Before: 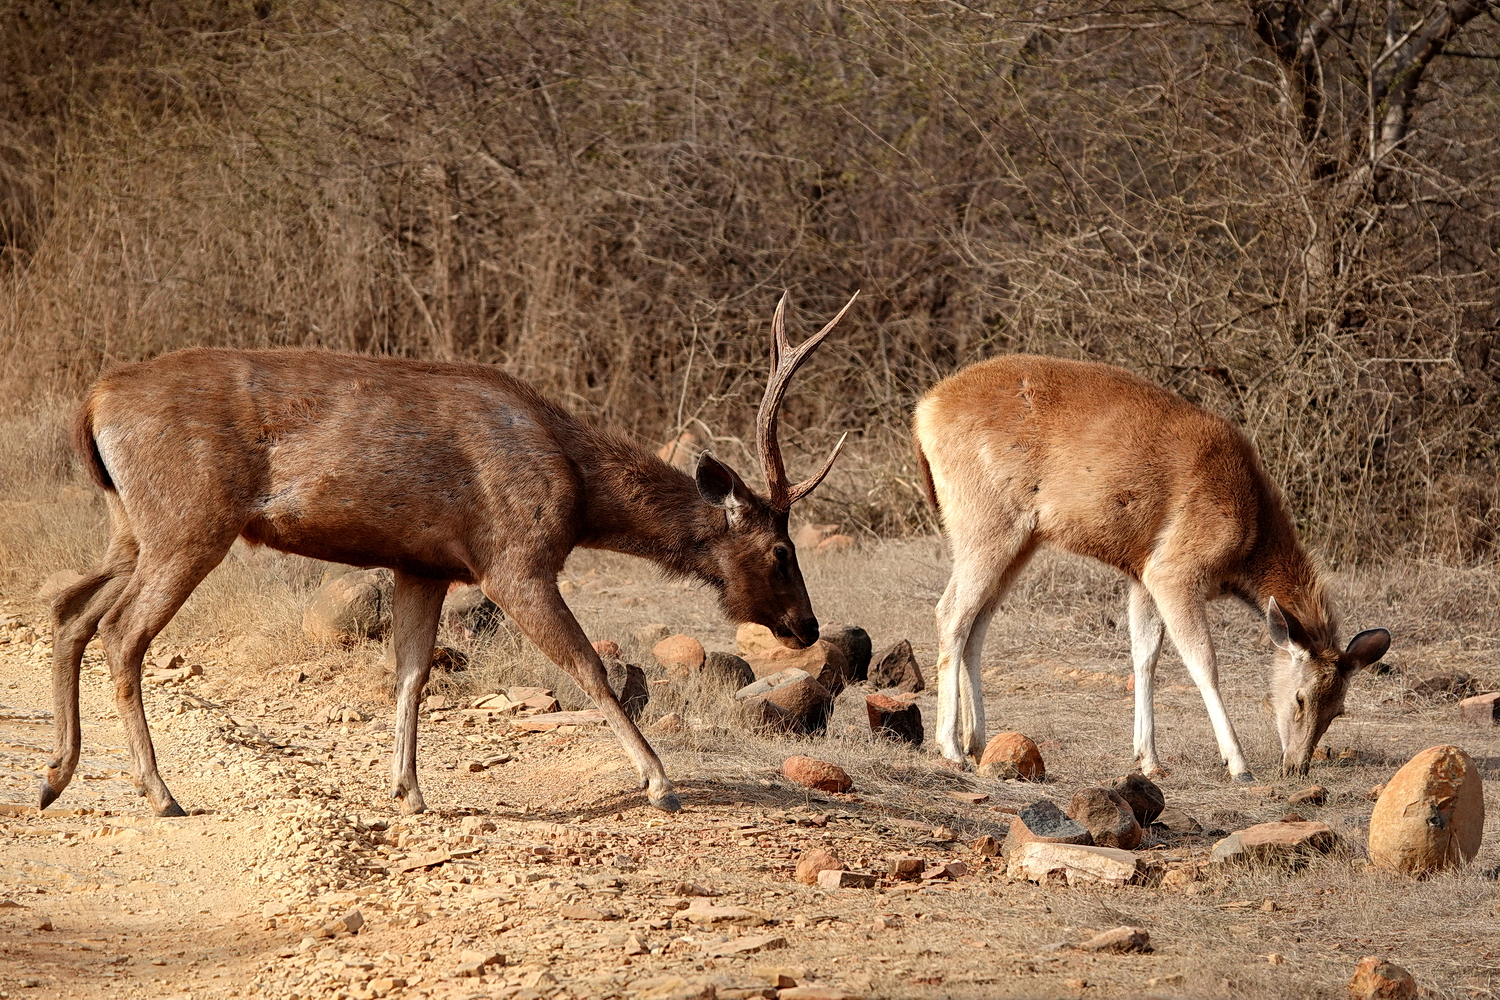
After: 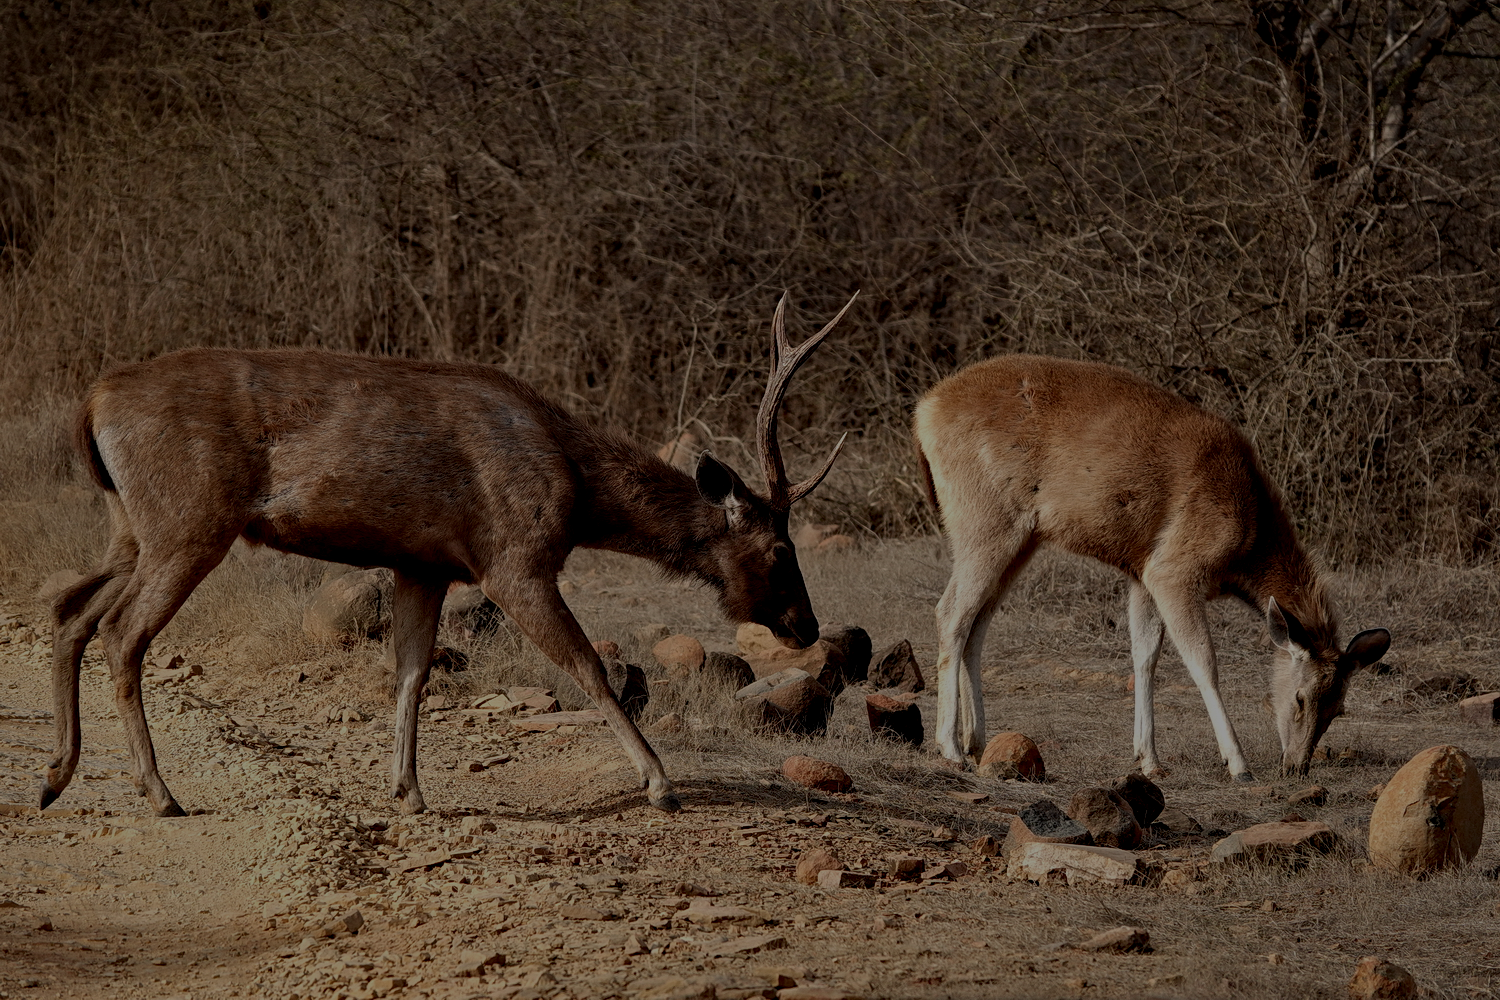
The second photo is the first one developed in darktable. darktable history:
exposure: exposure -2.002 EV, compensate highlight preservation false
contrast equalizer: y [[0.531, 0.548, 0.559, 0.557, 0.544, 0.527], [0.5 ×6], [0.5 ×6], [0 ×6], [0 ×6]]
